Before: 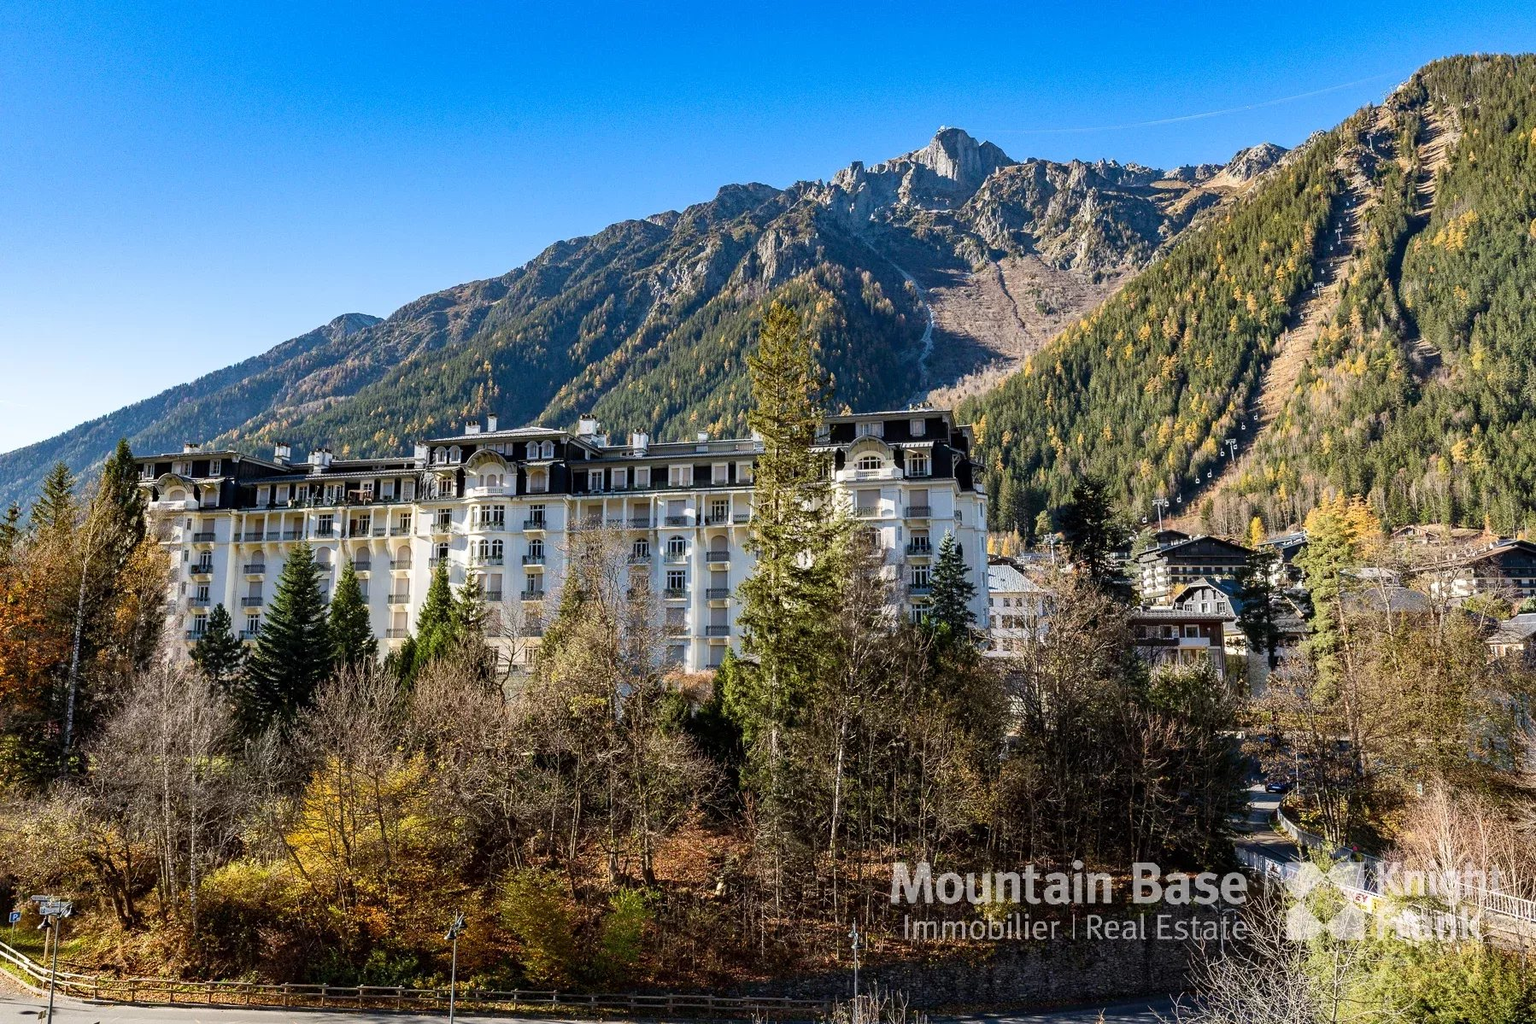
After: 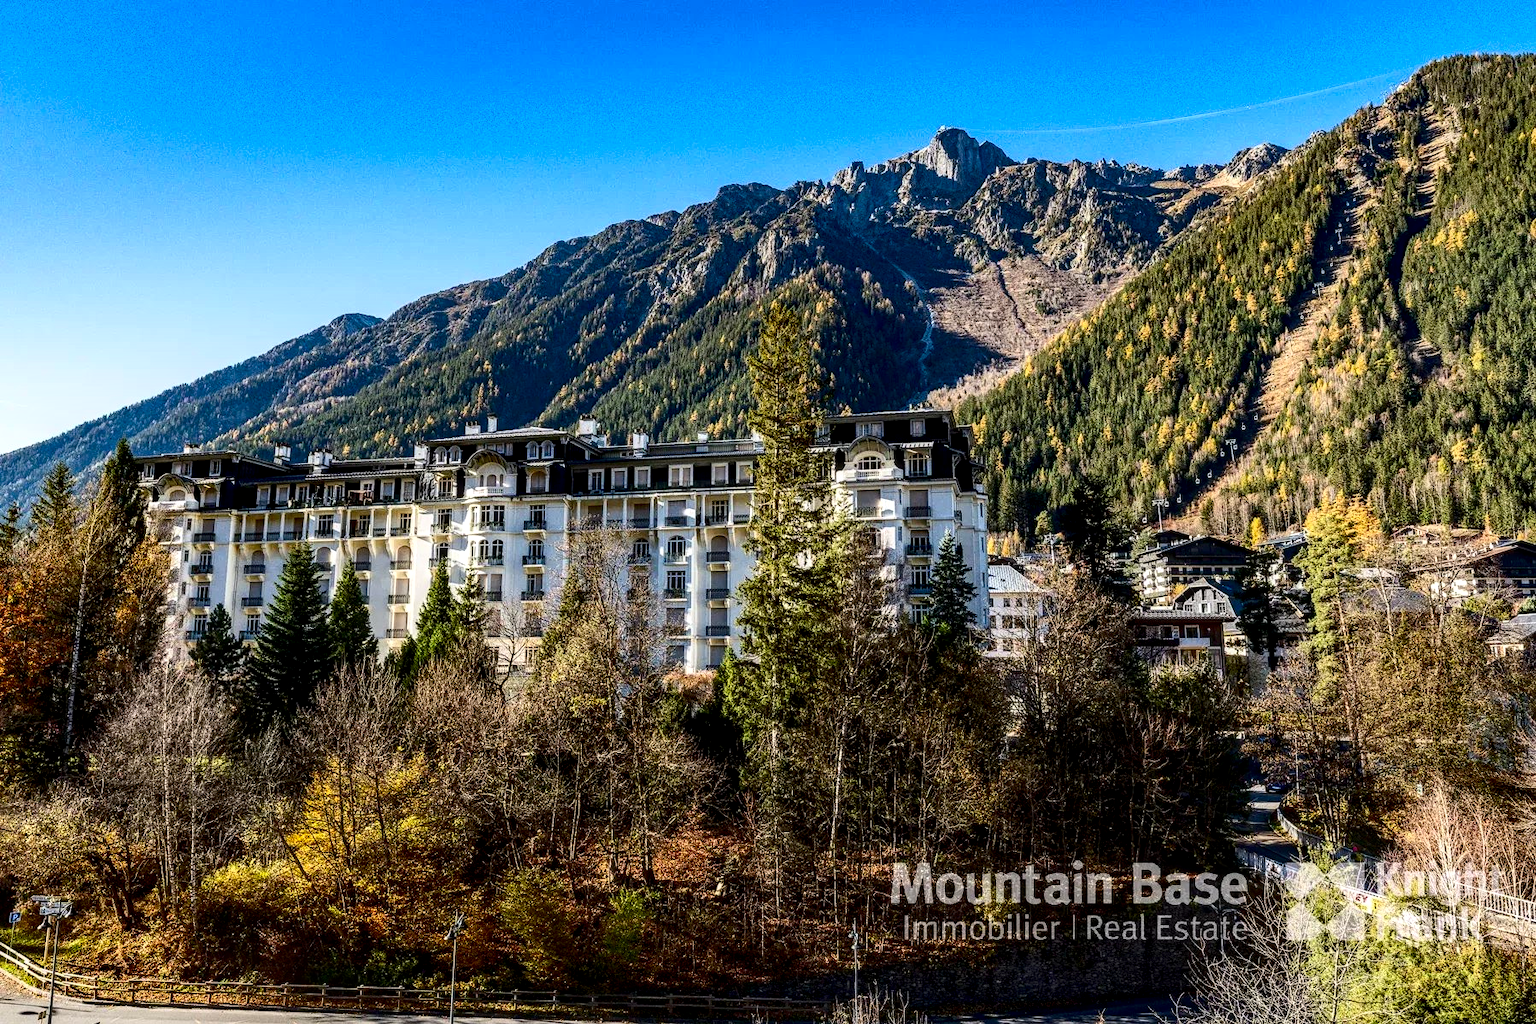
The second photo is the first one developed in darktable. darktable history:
local contrast: highlights 62%, detail 143%, midtone range 0.432
contrast brightness saturation: contrast 0.21, brightness -0.107, saturation 0.212
